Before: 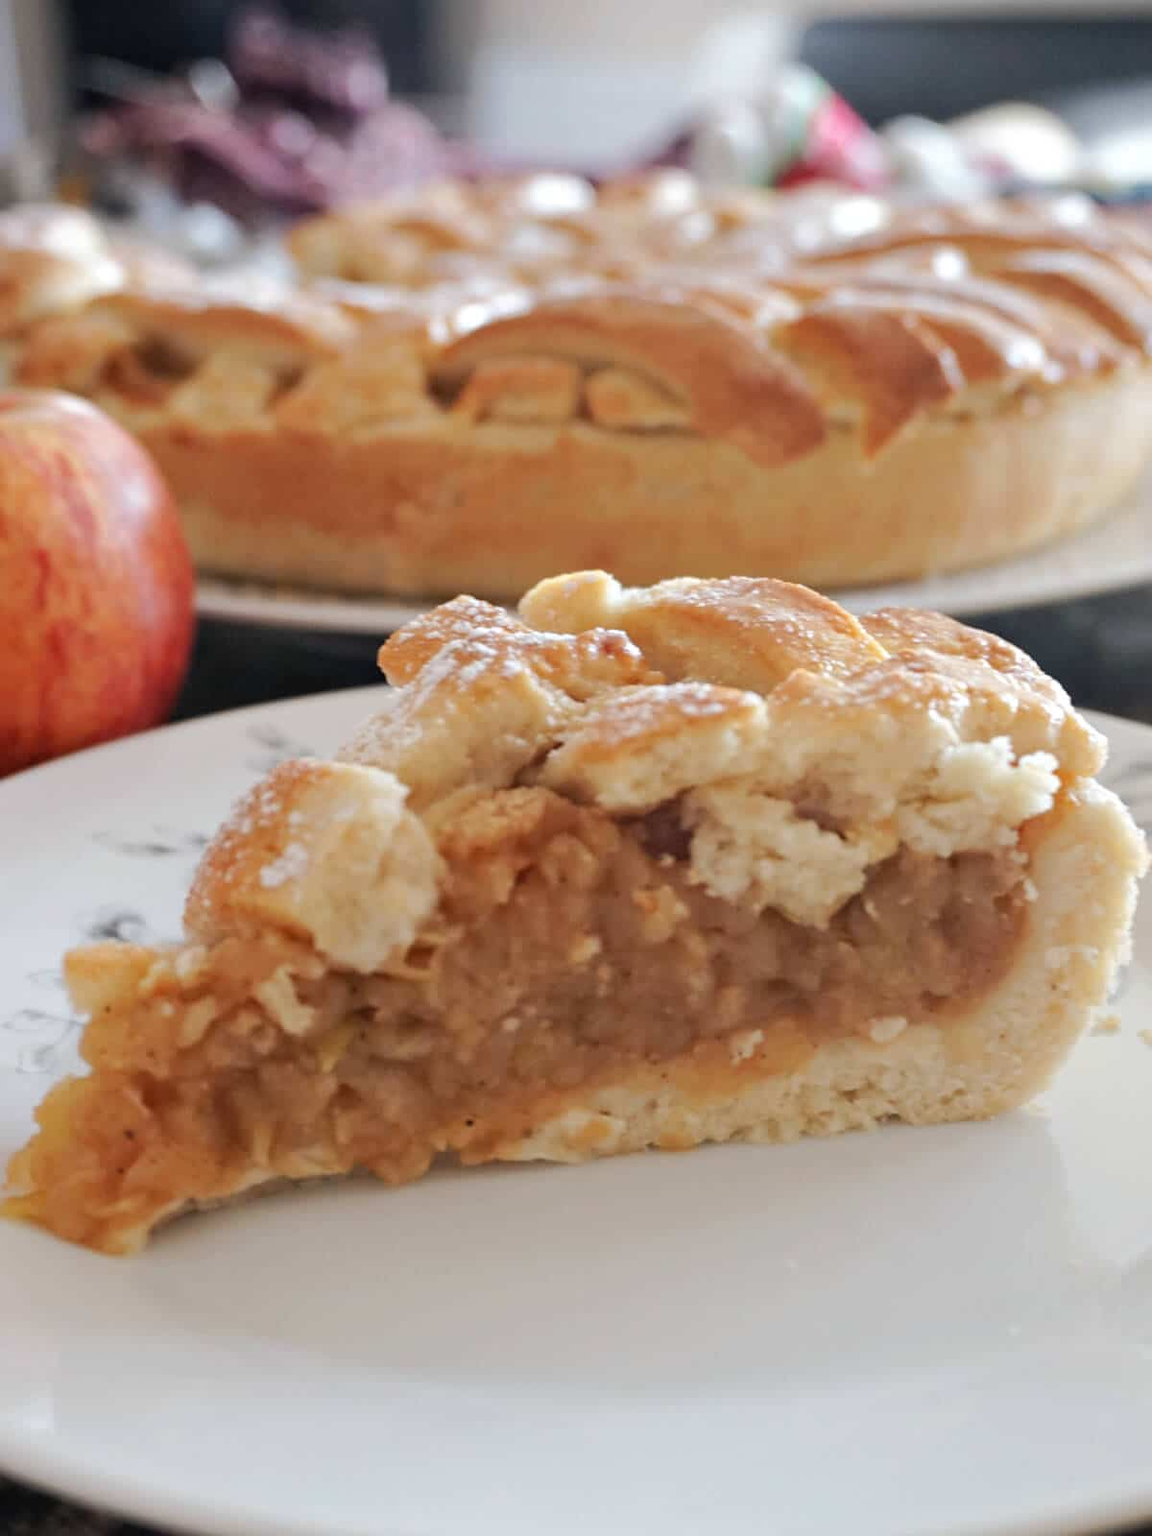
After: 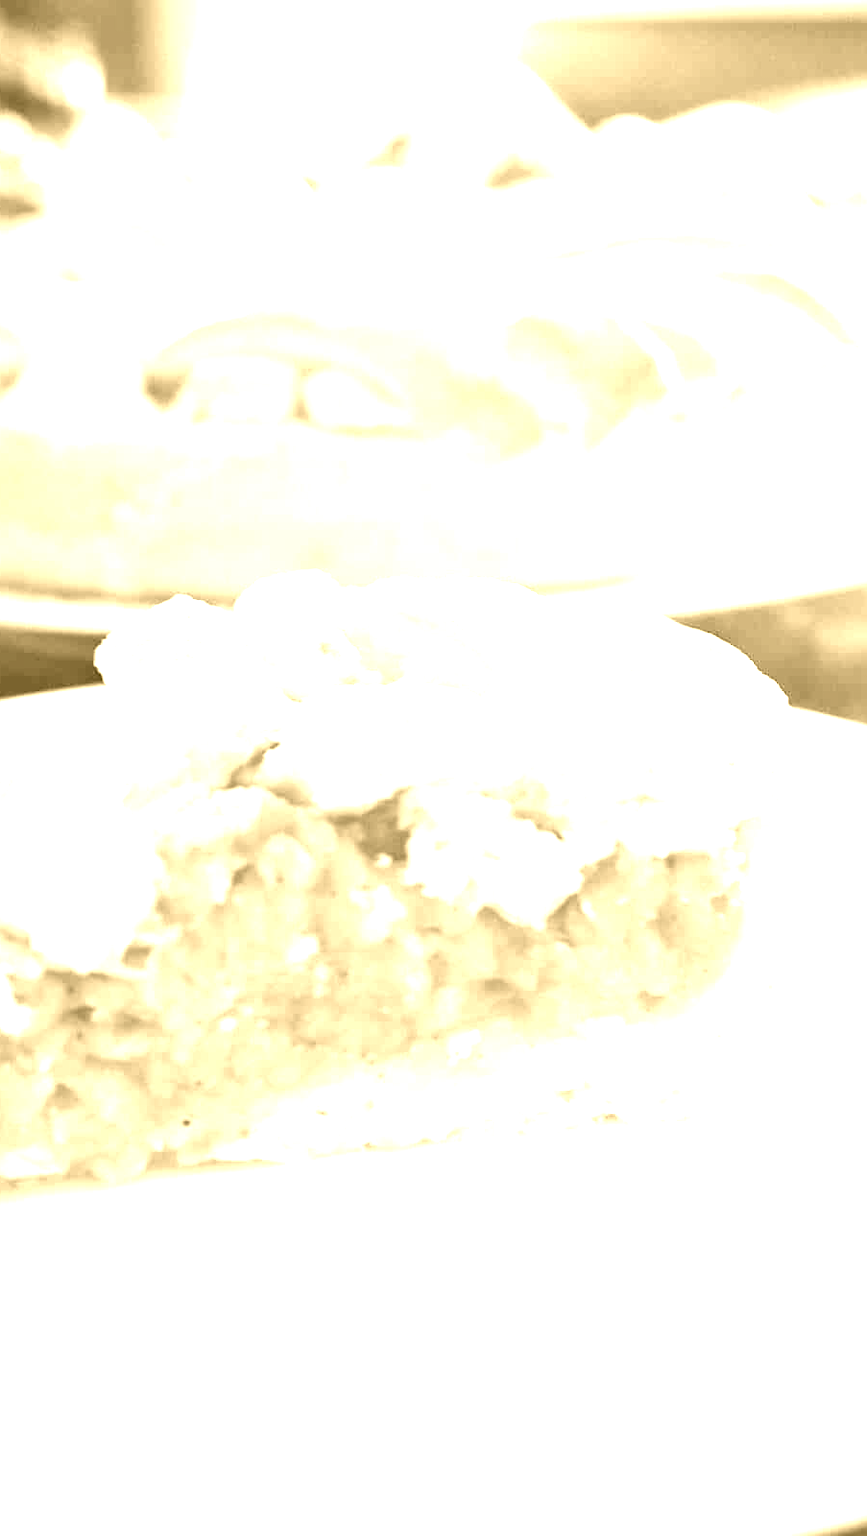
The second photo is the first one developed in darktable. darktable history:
colorize: hue 36°, source mix 100%
crop and rotate: left 24.6%
exposure: black level correction 0.001, exposure 1.84 EV, compensate highlight preservation false
